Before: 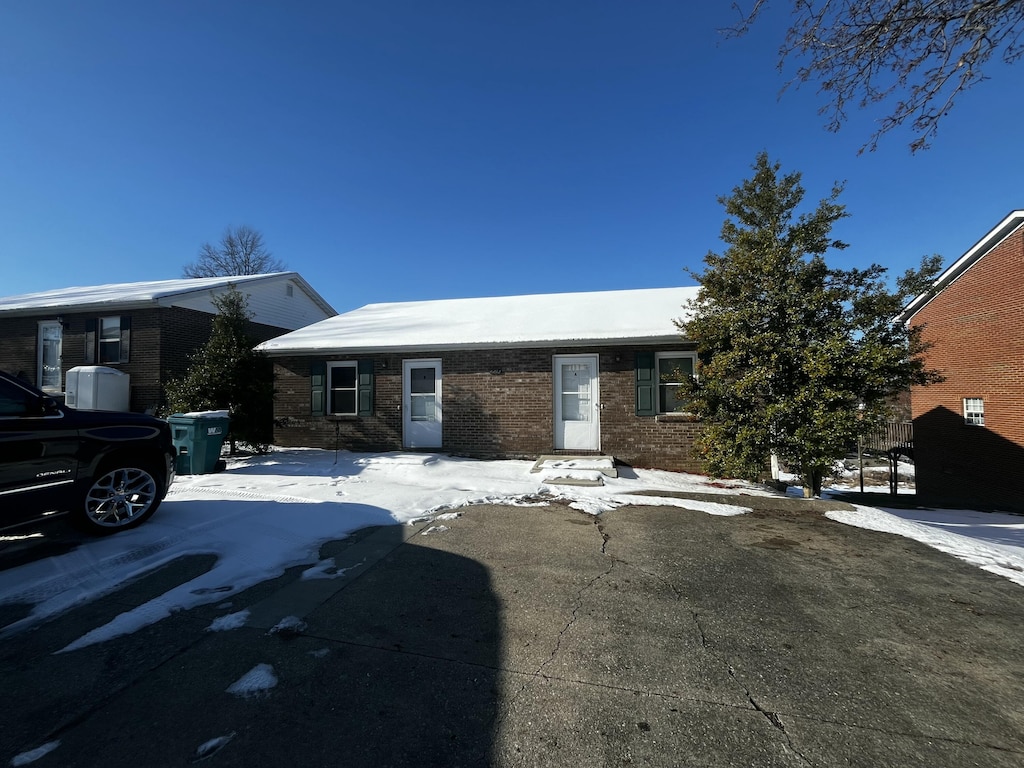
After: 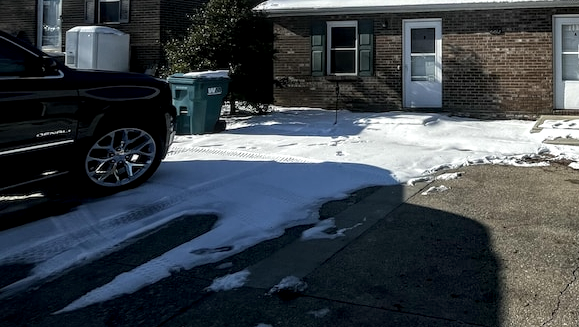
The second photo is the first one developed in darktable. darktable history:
crop: top 44.388%, right 43.391%, bottom 13.029%
local contrast: detail 150%
